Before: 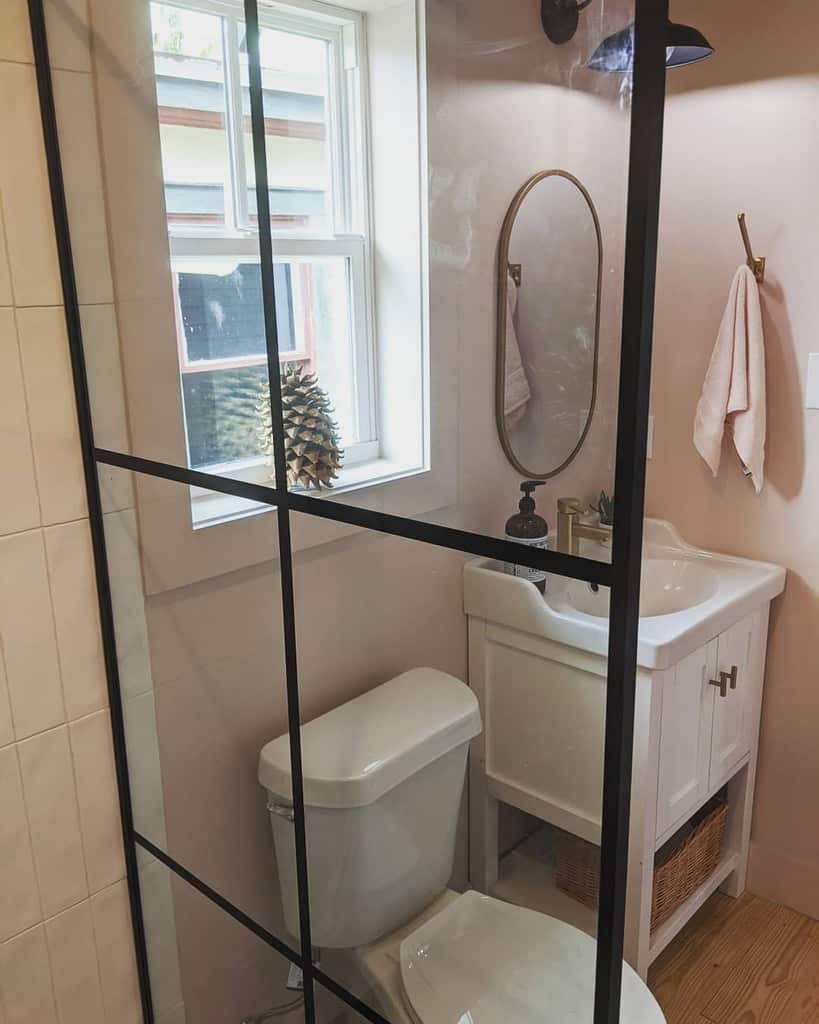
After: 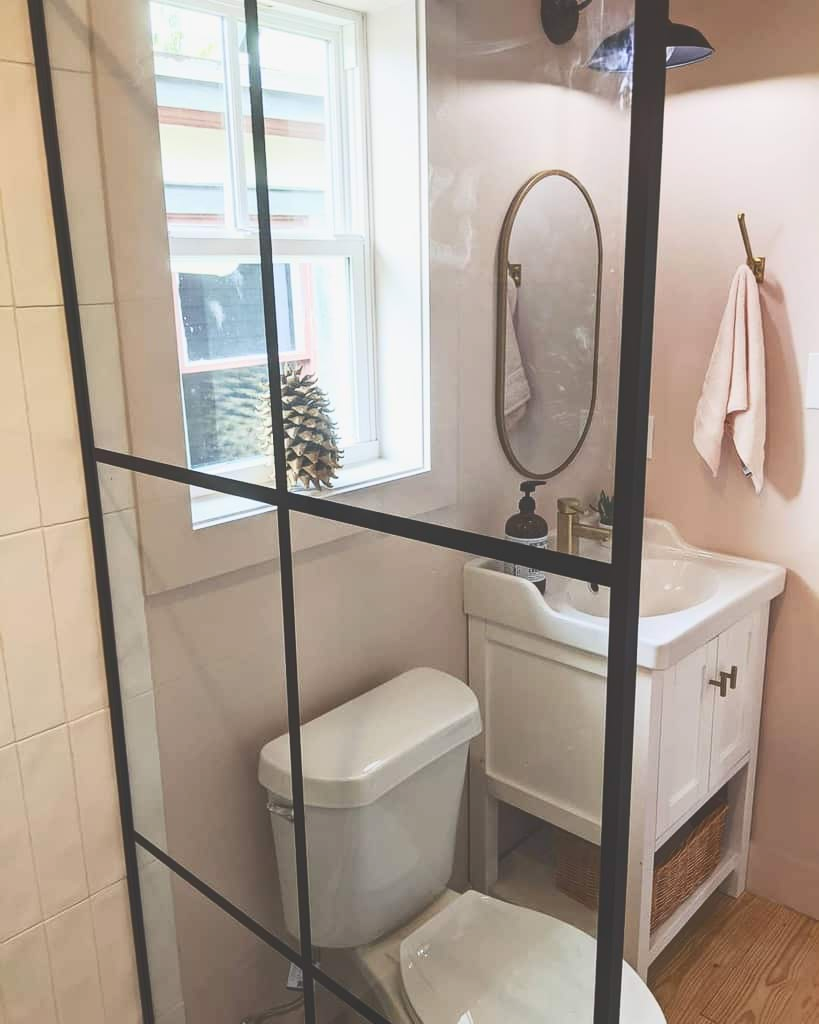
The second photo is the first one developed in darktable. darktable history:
tone curve: curves: ch0 [(0, 0) (0.003, 0.203) (0.011, 0.203) (0.025, 0.21) (0.044, 0.22) (0.069, 0.231) (0.1, 0.243) (0.136, 0.255) (0.177, 0.277) (0.224, 0.305) (0.277, 0.346) (0.335, 0.412) (0.399, 0.492) (0.468, 0.571) (0.543, 0.658) (0.623, 0.75) (0.709, 0.837) (0.801, 0.905) (0.898, 0.955) (1, 1)], color space Lab, independent channels, preserve colors none
